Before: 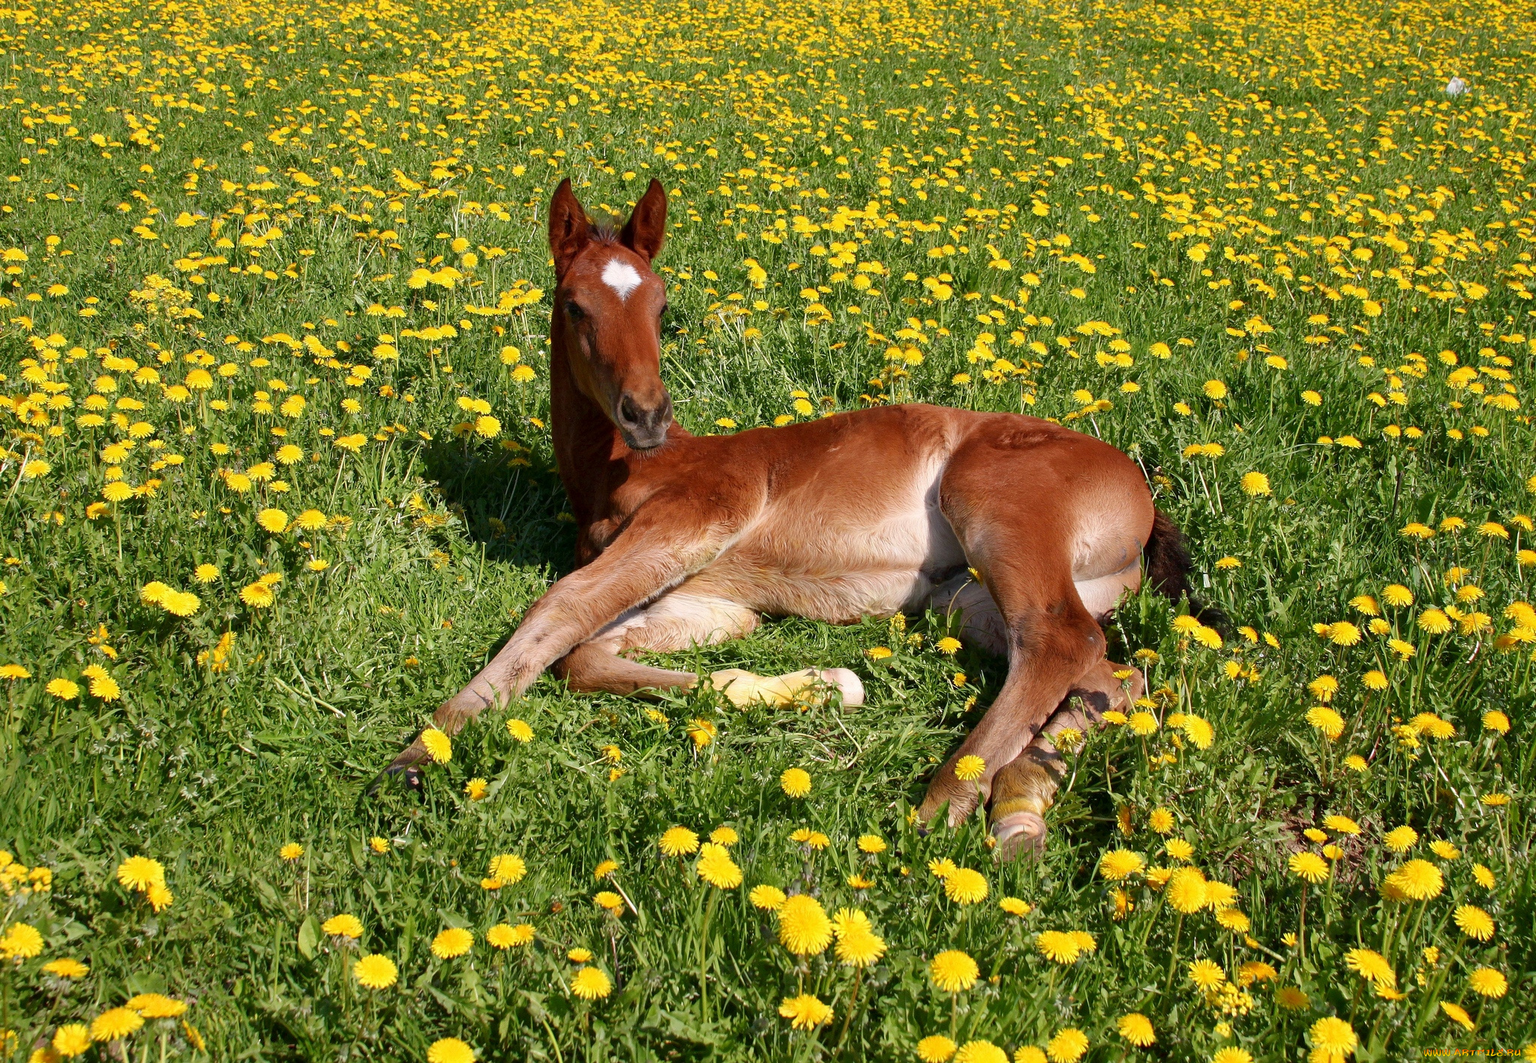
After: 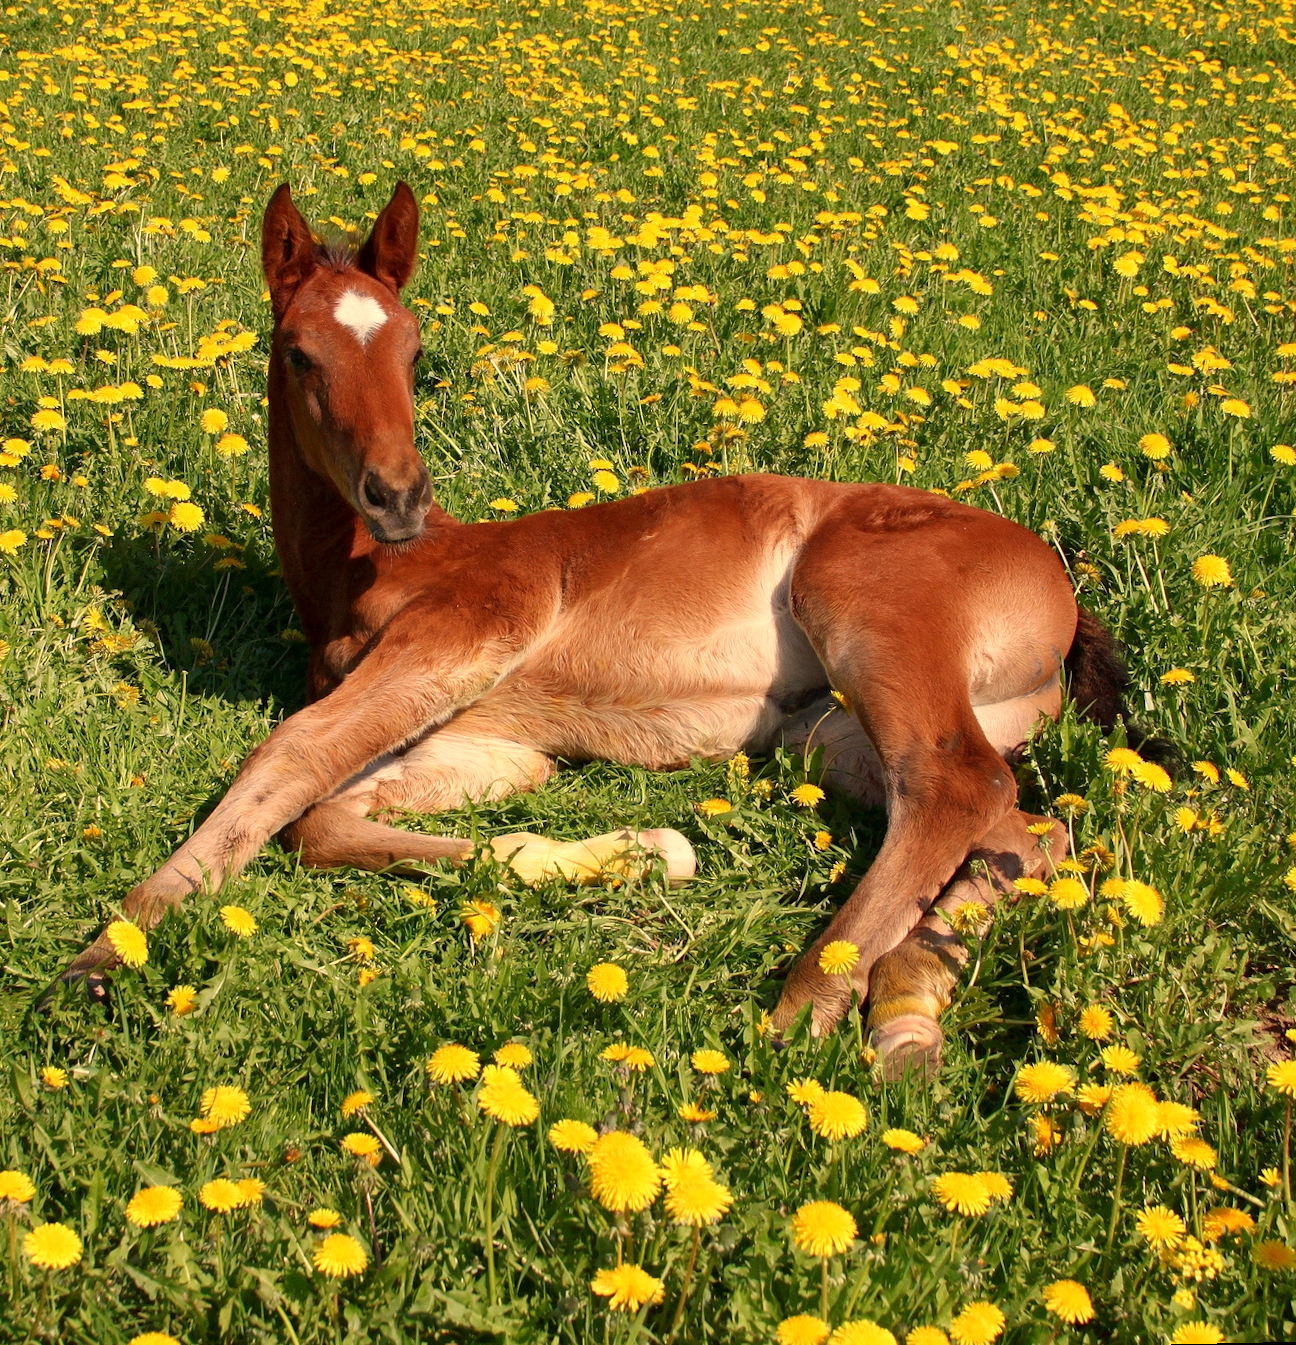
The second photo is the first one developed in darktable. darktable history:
crop and rotate: left 22.918%, top 5.629%, right 14.711%, bottom 2.247%
white balance: red 1.123, blue 0.83
rotate and perspective: rotation -1.24°, automatic cropping off
